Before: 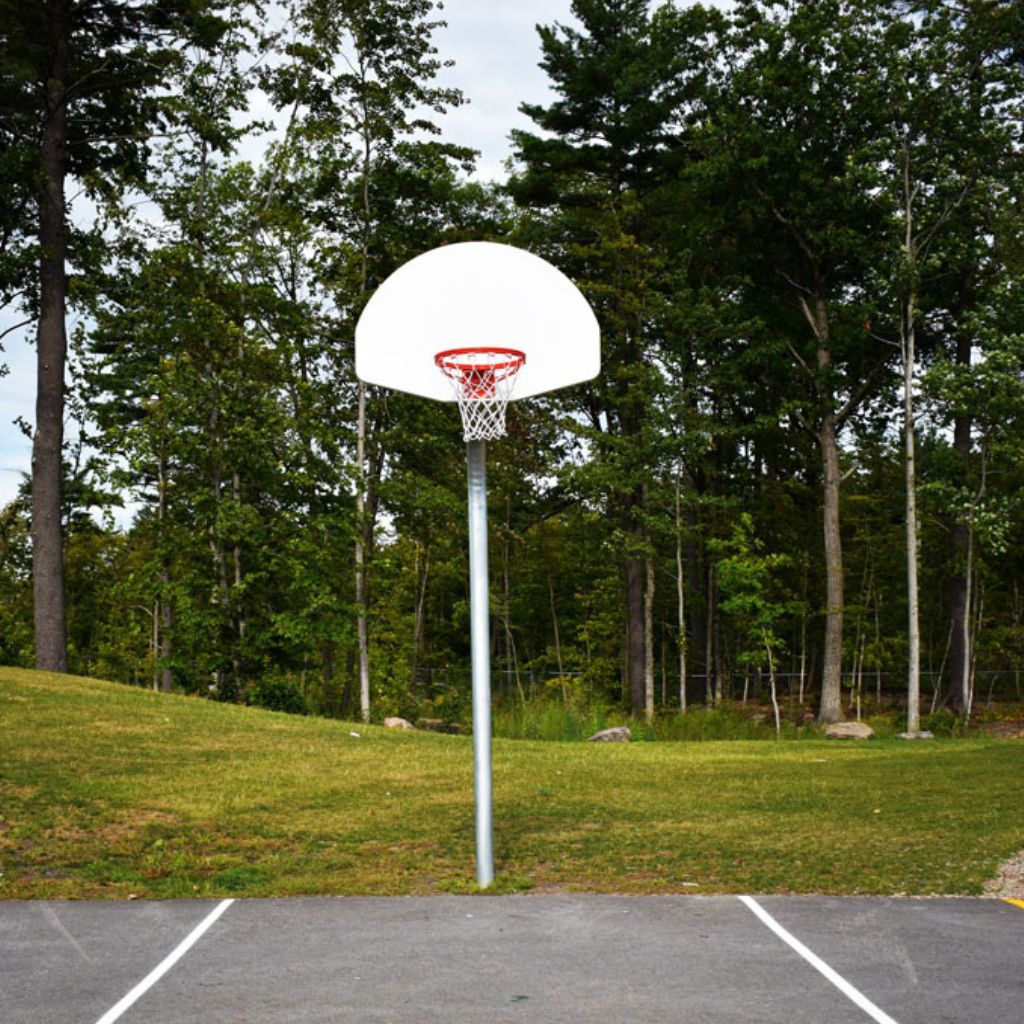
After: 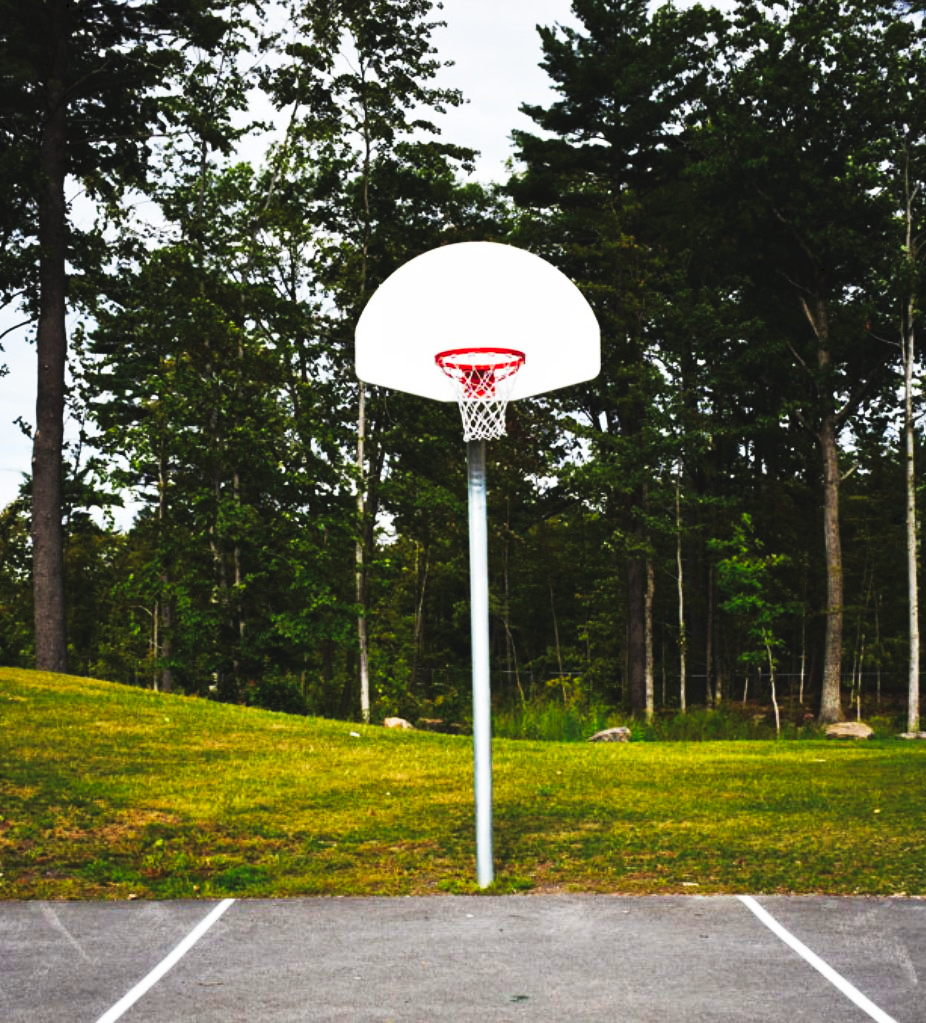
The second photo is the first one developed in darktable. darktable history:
crop: right 9.509%, bottom 0.031%
tone curve: curves: ch0 [(0, 0) (0.003, 0.06) (0.011, 0.059) (0.025, 0.065) (0.044, 0.076) (0.069, 0.088) (0.1, 0.102) (0.136, 0.116) (0.177, 0.137) (0.224, 0.169) (0.277, 0.214) (0.335, 0.271) (0.399, 0.356) (0.468, 0.459) (0.543, 0.579) (0.623, 0.705) (0.709, 0.823) (0.801, 0.918) (0.898, 0.963) (1, 1)], preserve colors none
